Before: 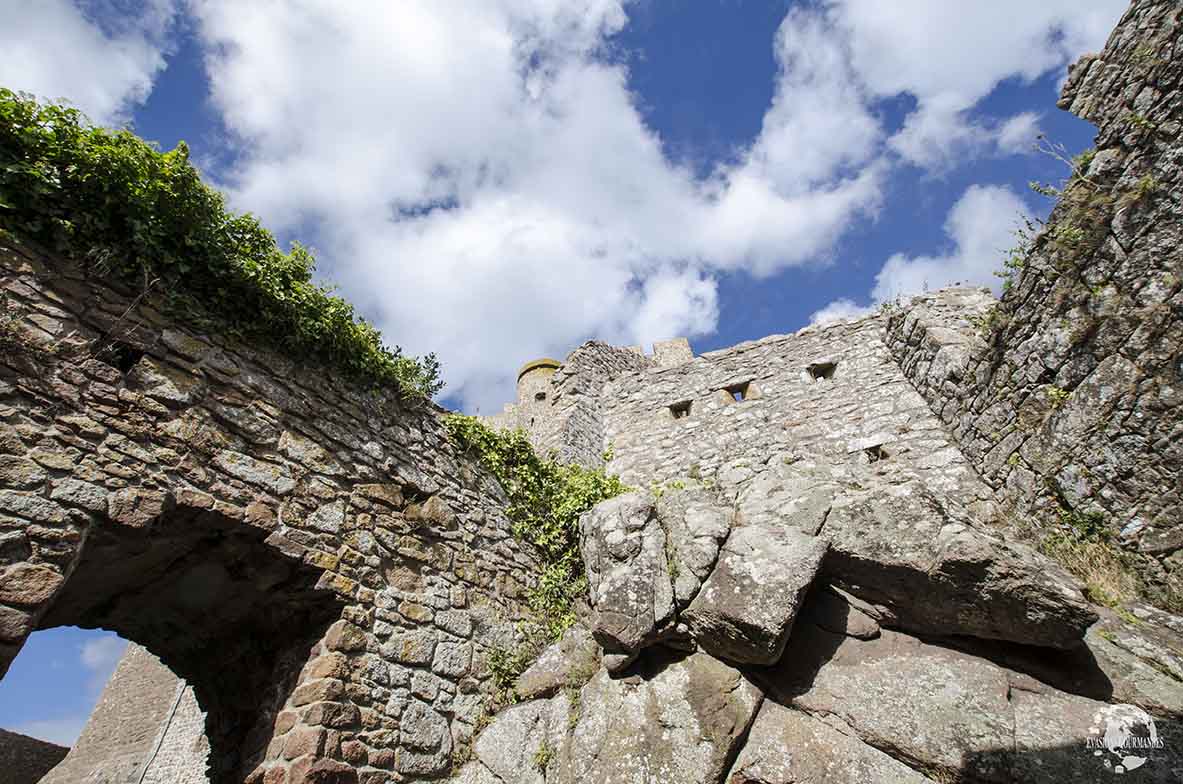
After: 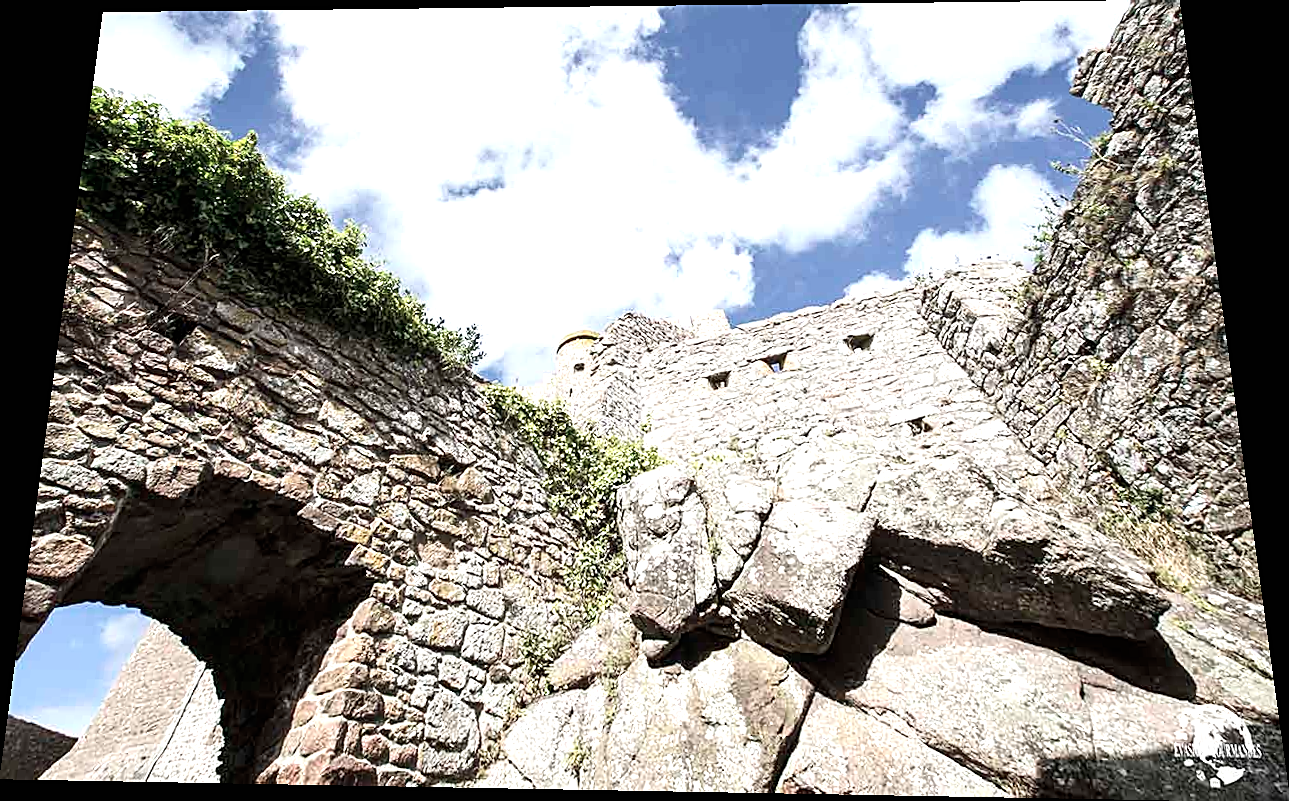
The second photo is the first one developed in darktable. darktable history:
exposure: black level correction 0, exposure 1 EV, compensate exposure bias true, compensate highlight preservation false
sharpen: on, module defaults
rotate and perspective: rotation 0.128°, lens shift (vertical) -0.181, lens shift (horizontal) -0.044, shear 0.001, automatic cropping off
contrast brightness saturation: contrast 0.1, saturation -0.36
